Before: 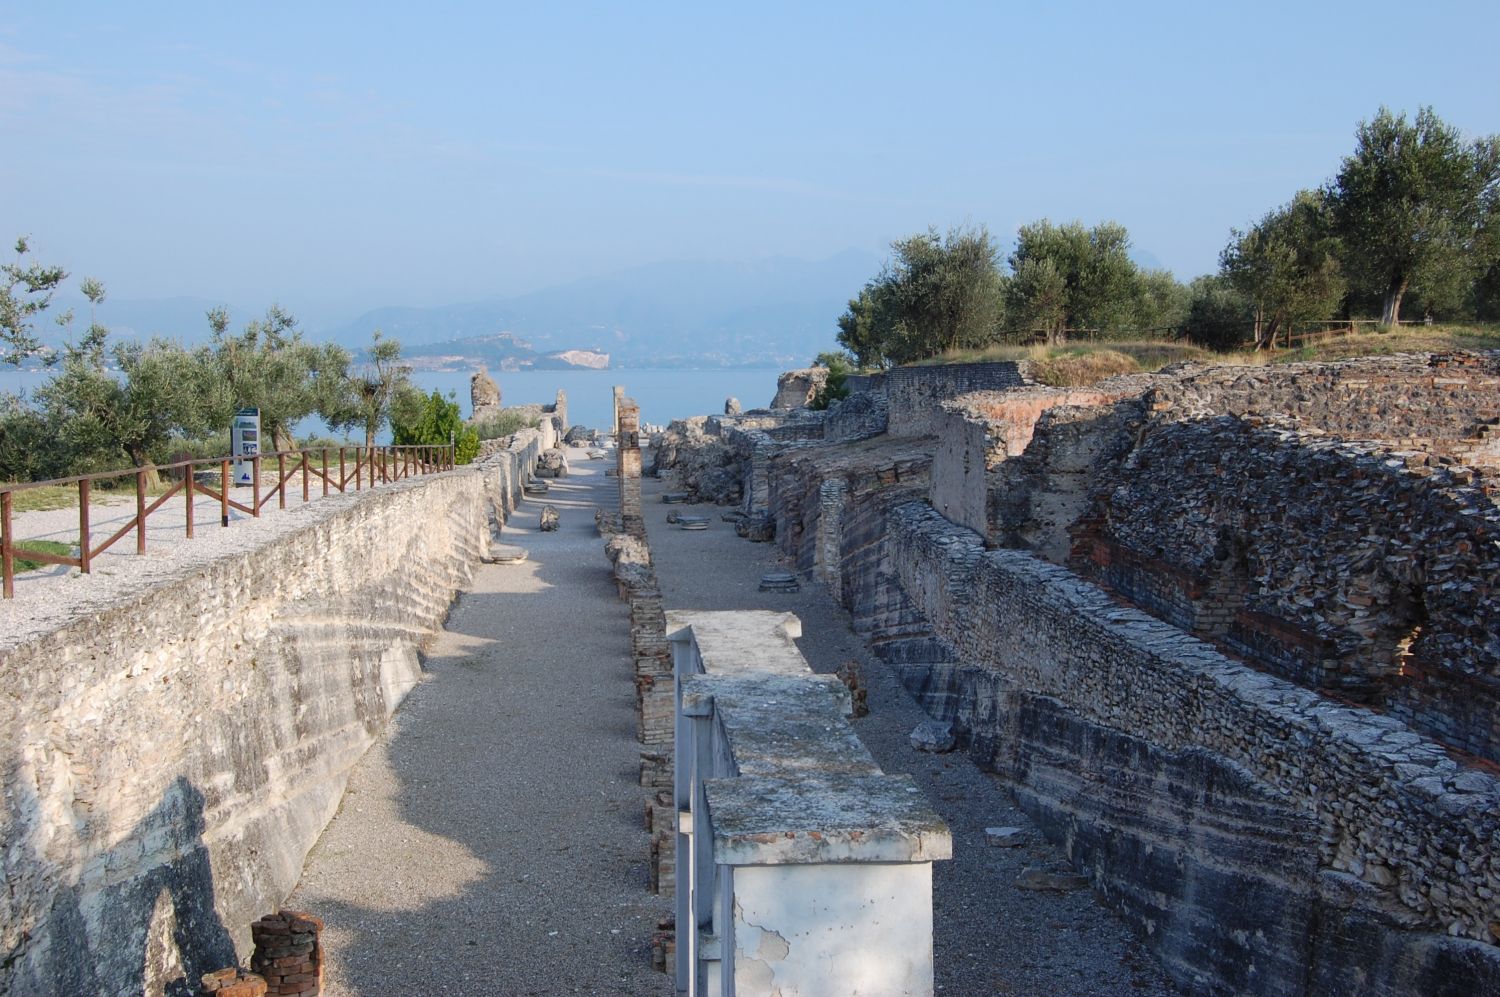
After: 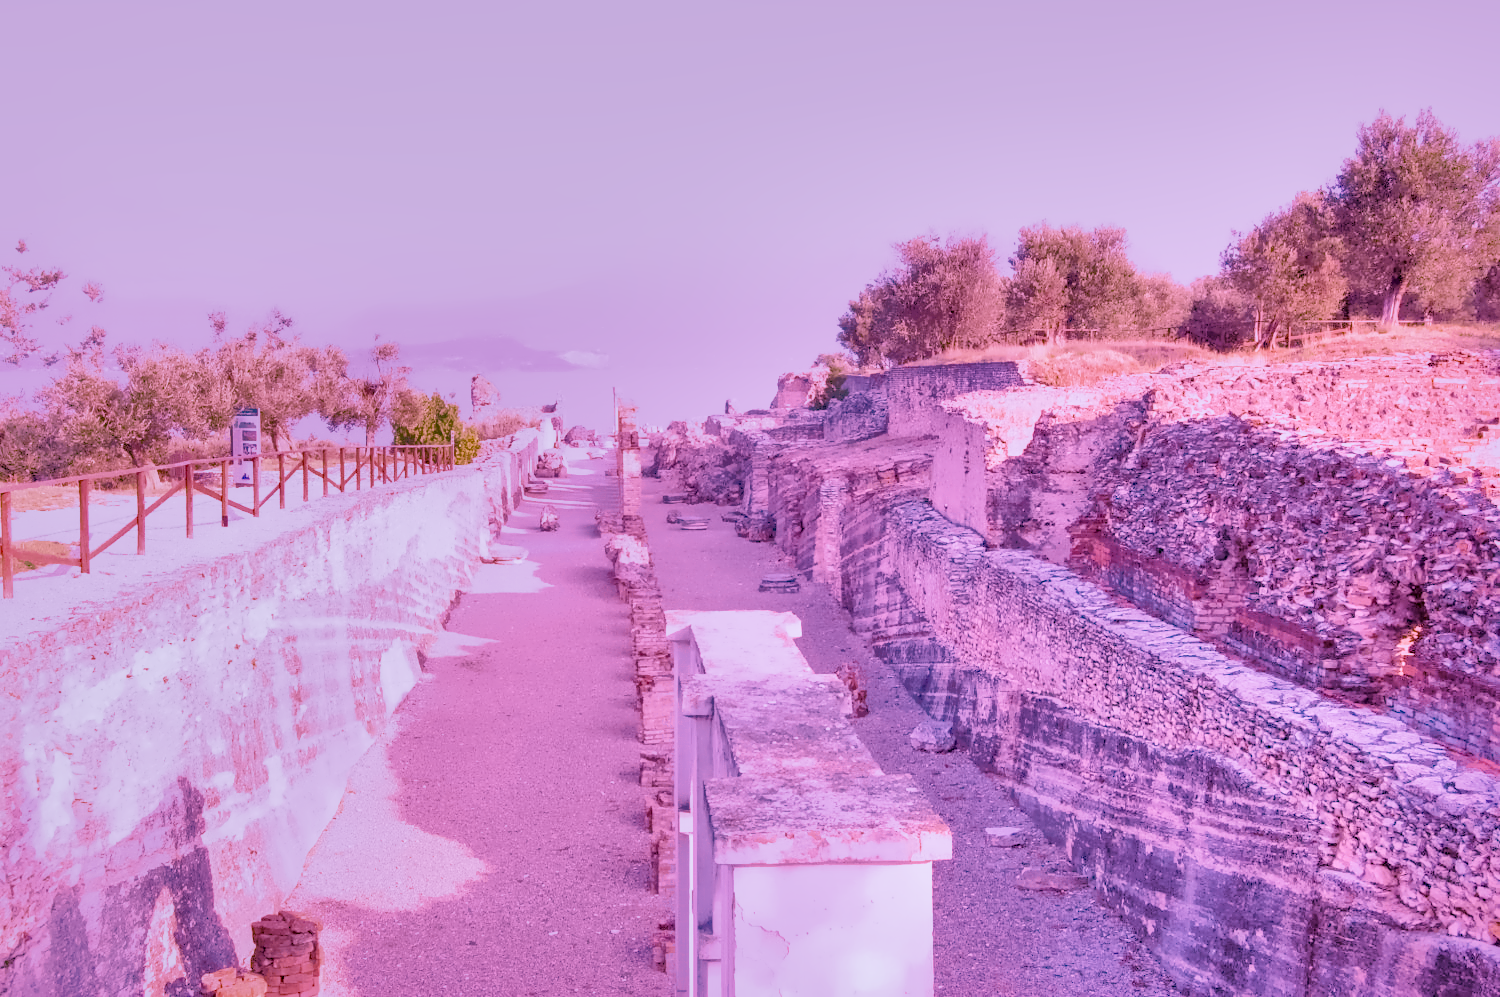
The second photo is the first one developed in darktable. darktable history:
local contrast: highlights 60%, shadows 60%, detail 160%
color calibration: illuminant as shot in camera, x 0.358, y 0.373, temperature 4628.91 K
color balance rgb: perceptual saturation grading › global saturation 35%, perceptual saturation grading › highlights -30%, perceptual saturation grading › shadows 35%, perceptual brilliance grading › global brilliance 3%, perceptual brilliance grading › highlights -3%, perceptual brilliance grading › shadows 3%
denoise (profiled): preserve shadows 1.52, scattering 0.002, a [-1, 0, 0], compensate highlight preservation false
haze removal: compatibility mode true, adaptive false
highlight reconstruction: on, module defaults
hot pixels: on, module defaults
lens correction: scale 1, crop 1, focal 16, aperture 5.6, distance 1000, camera "Canon EOS RP", lens "Canon RF 16mm F2.8 STM"
shadows and highlights: shadows 40, highlights -60
white balance: red 2.229, blue 1.46
velvia: strength 45%
filmic rgb: black relative exposure -7.65 EV, white relative exposure 4.56 EV, hardness 3.61
tone equalizer "contrast tone curve: medium": -8 EV -0.75 EV, -7 EV -0.7 EV, -6 EV -0.6 EV, -5 EV -0.4 EV, -3 EV 0.4 EV, -2 EV 0.6 EV, -1 EV 0.7 EV, +0 EV 0.75 EV, edges refinement/feathering 500, mask exposure compensation -1.57 EV, preserve details no
